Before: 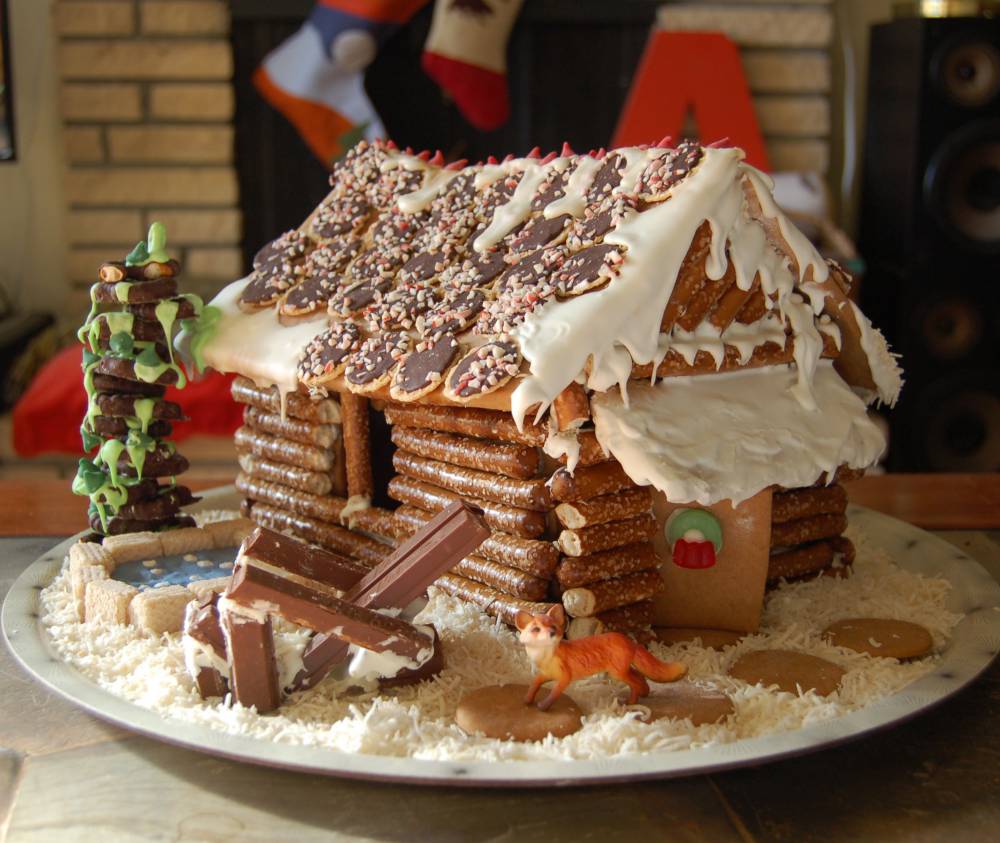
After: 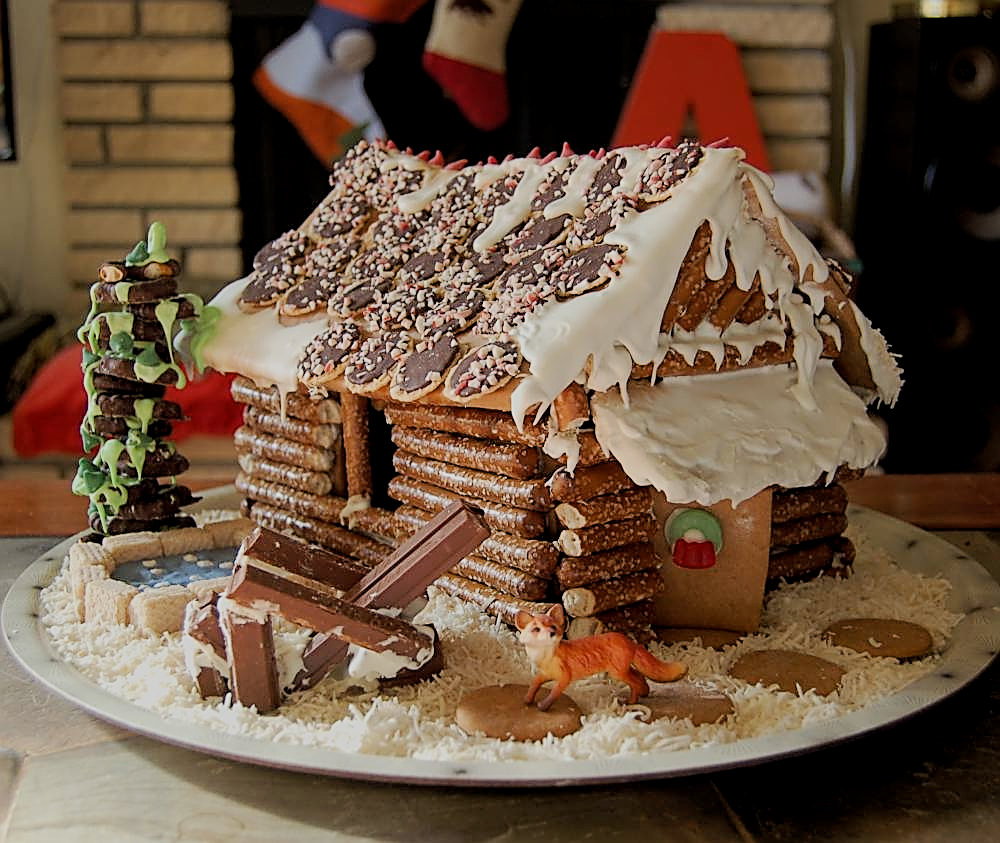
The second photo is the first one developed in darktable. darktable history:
filmic rgb: black relative exposure -6.98 EV, white relative exposure 5.63 EV, hardness 2.86
sharpen: radius 1.685, amount 1.294
local contrast: highlights 100%, shadows 100%, detail 120%, midtone range 0.2
